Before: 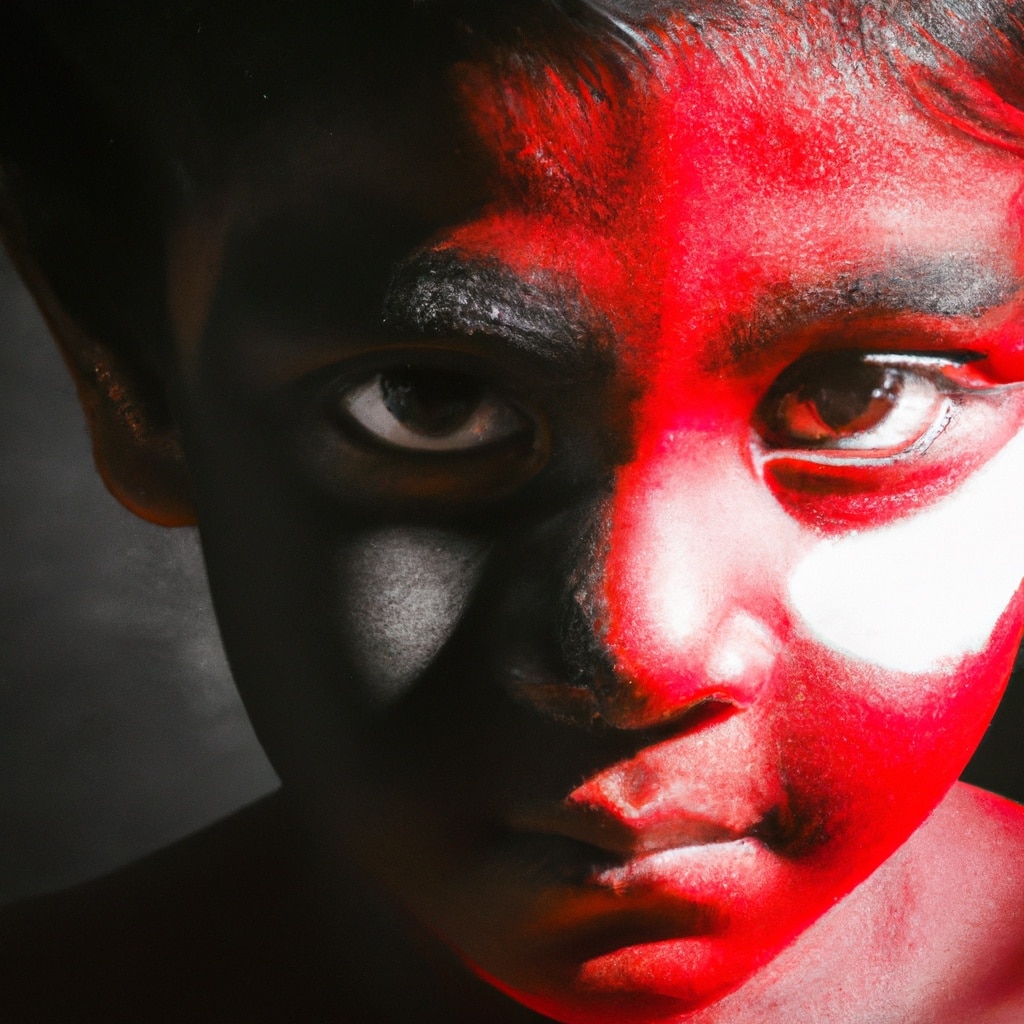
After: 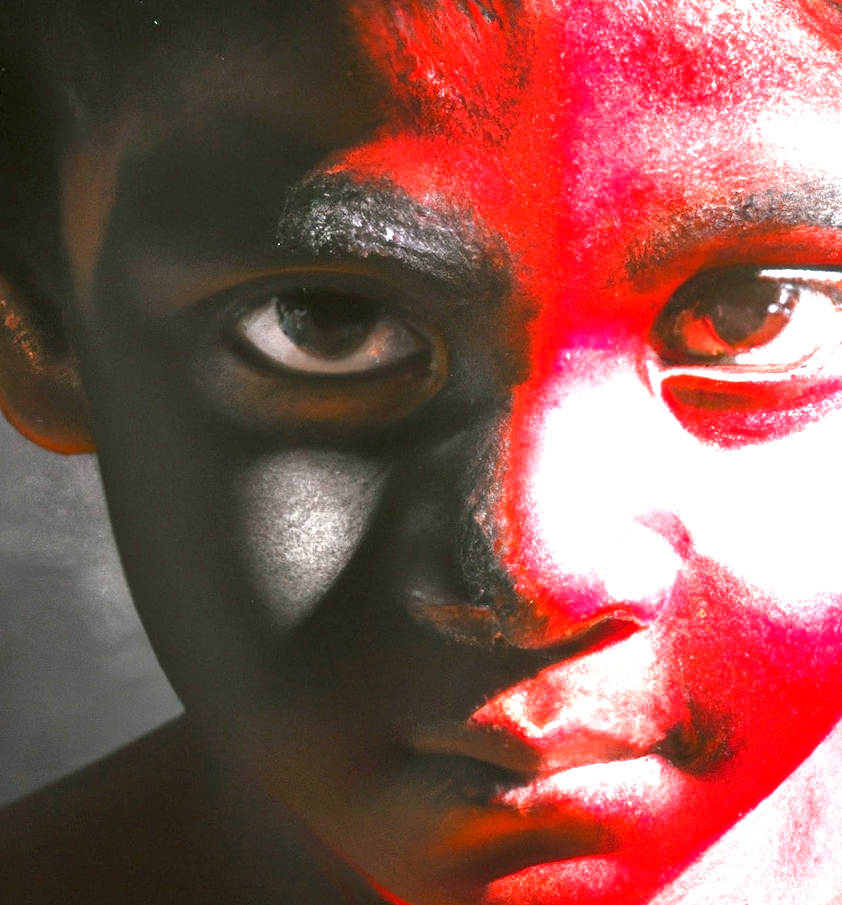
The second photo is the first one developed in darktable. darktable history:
rotate and perspective: rotation -1°, crop left 0.011, crop right 0.989, crop top 0.025, crop bottom 0.975
tone equalizer: -8 EV 0.25 EV, -7 EV 0.417 EV, -6 EV 0.417 EV, -5 EV 0.25 EV, -3 EV -0.25 EV, -2 EV -0.417 EV, -1 EV -0.417 EV, +0 EV -0.25 EV, edges refinement/feathering 500, mask exposure compensation -1.57 EV, preserve details guided filter
crop: left 9.807%, top 6.259%, right 7.334%, bottom 2.177%
exposure: black level correction 0.001, exposure 1.822 EV, compensate exposure bias true, compensate highlight preservation false
